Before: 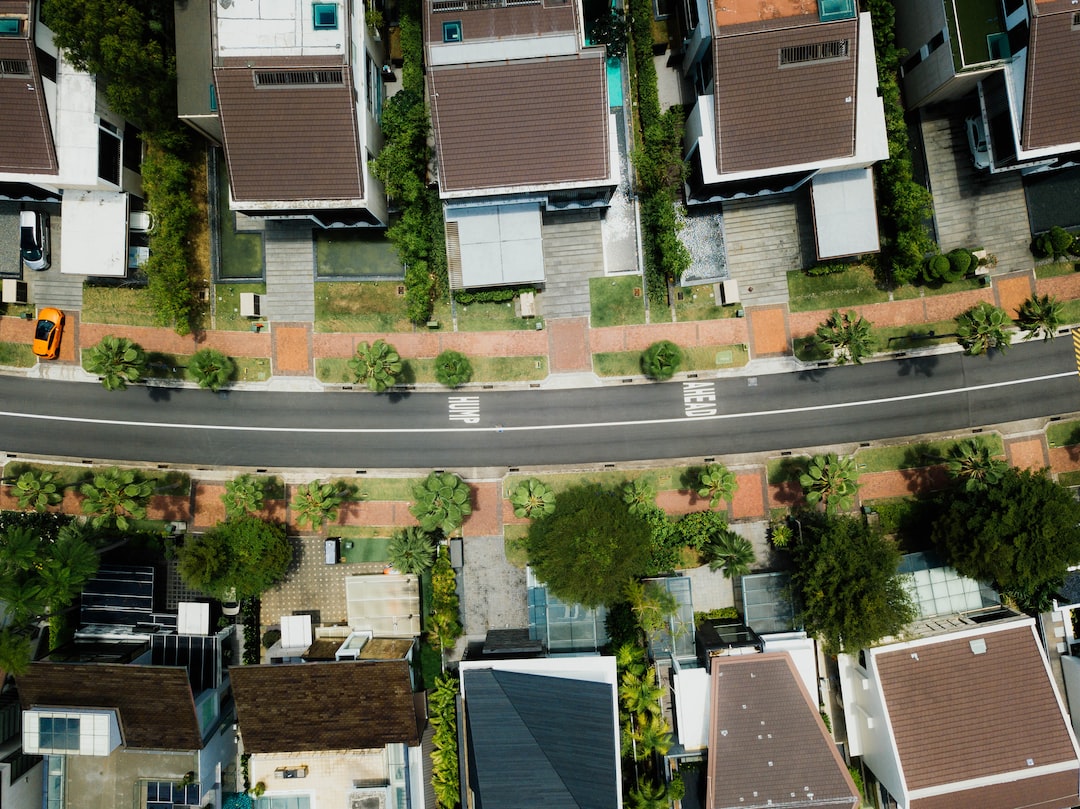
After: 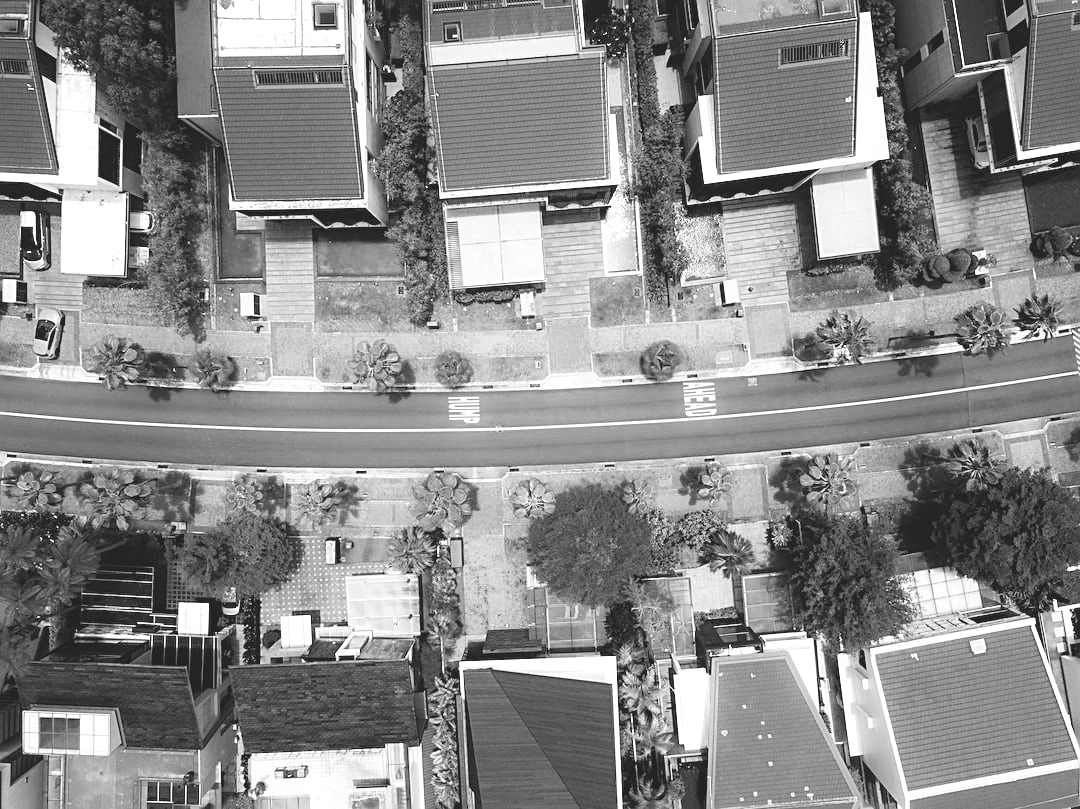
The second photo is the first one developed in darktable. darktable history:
contrast brightness saturation: contrast -0.26, saturation -0.43
sharpen: on, module defaults
monochrome: on, module defaults
exposure: black level correction 0, exposure 1.1 EV, compensate exposure bias true, compensate highlight preservation false
